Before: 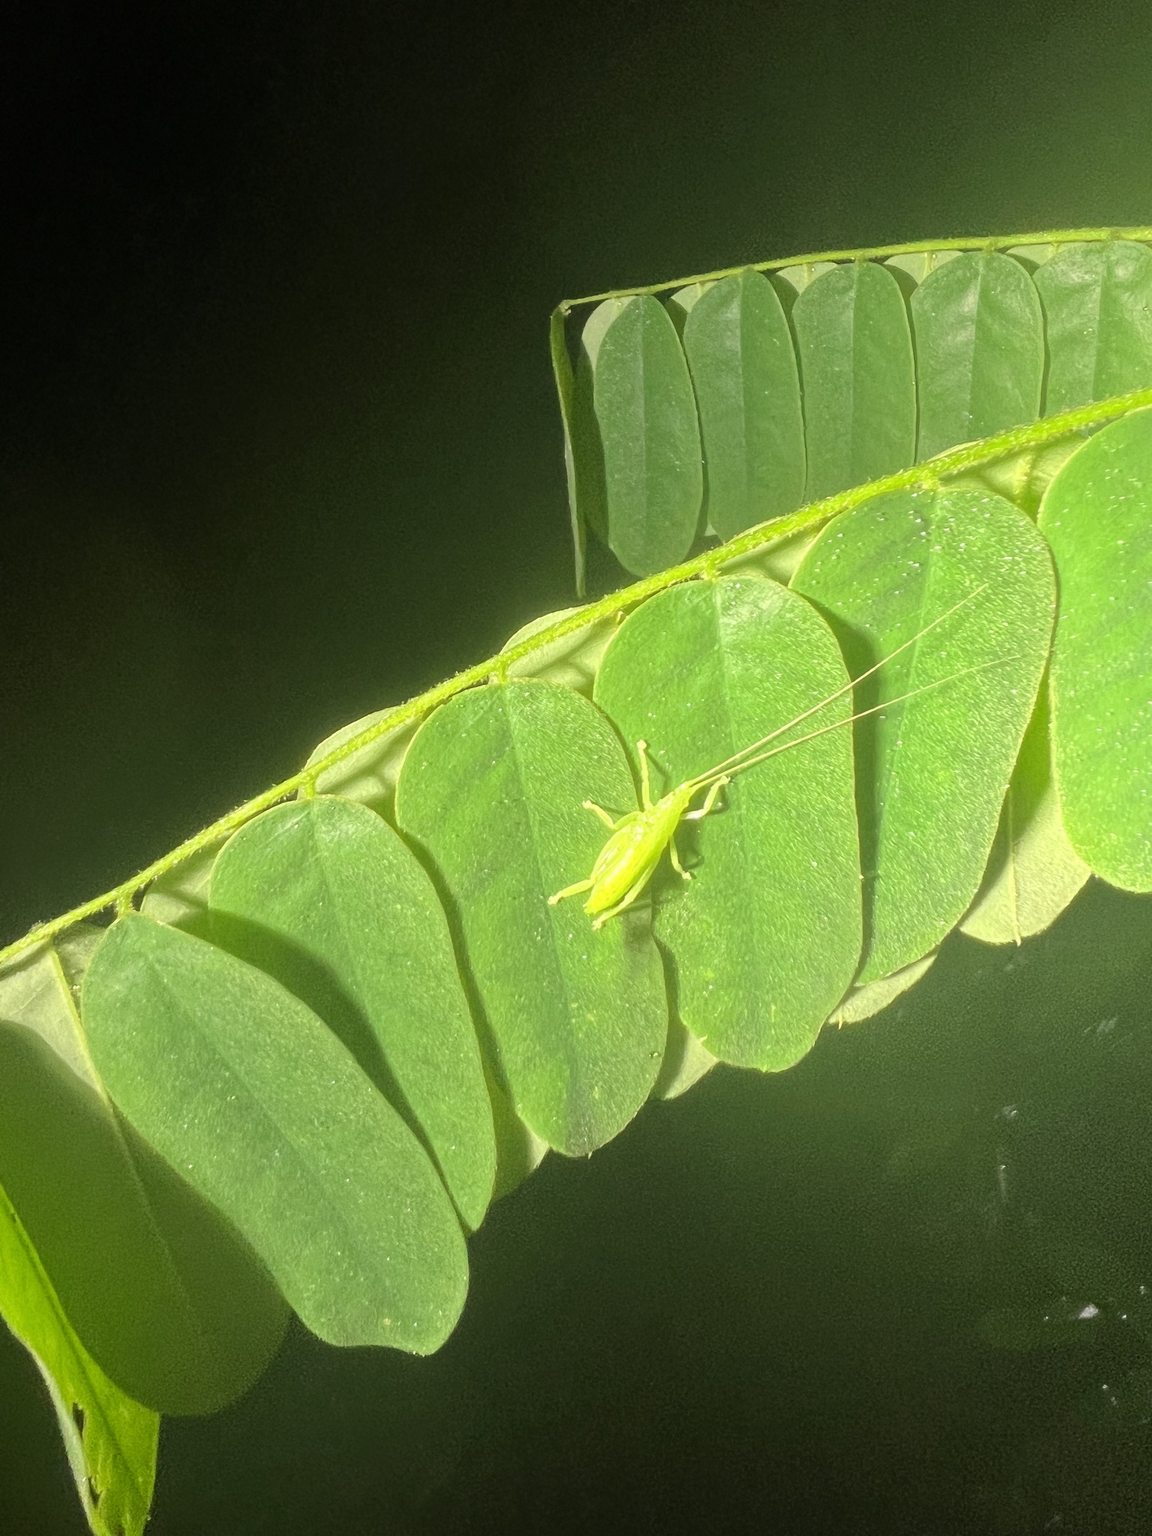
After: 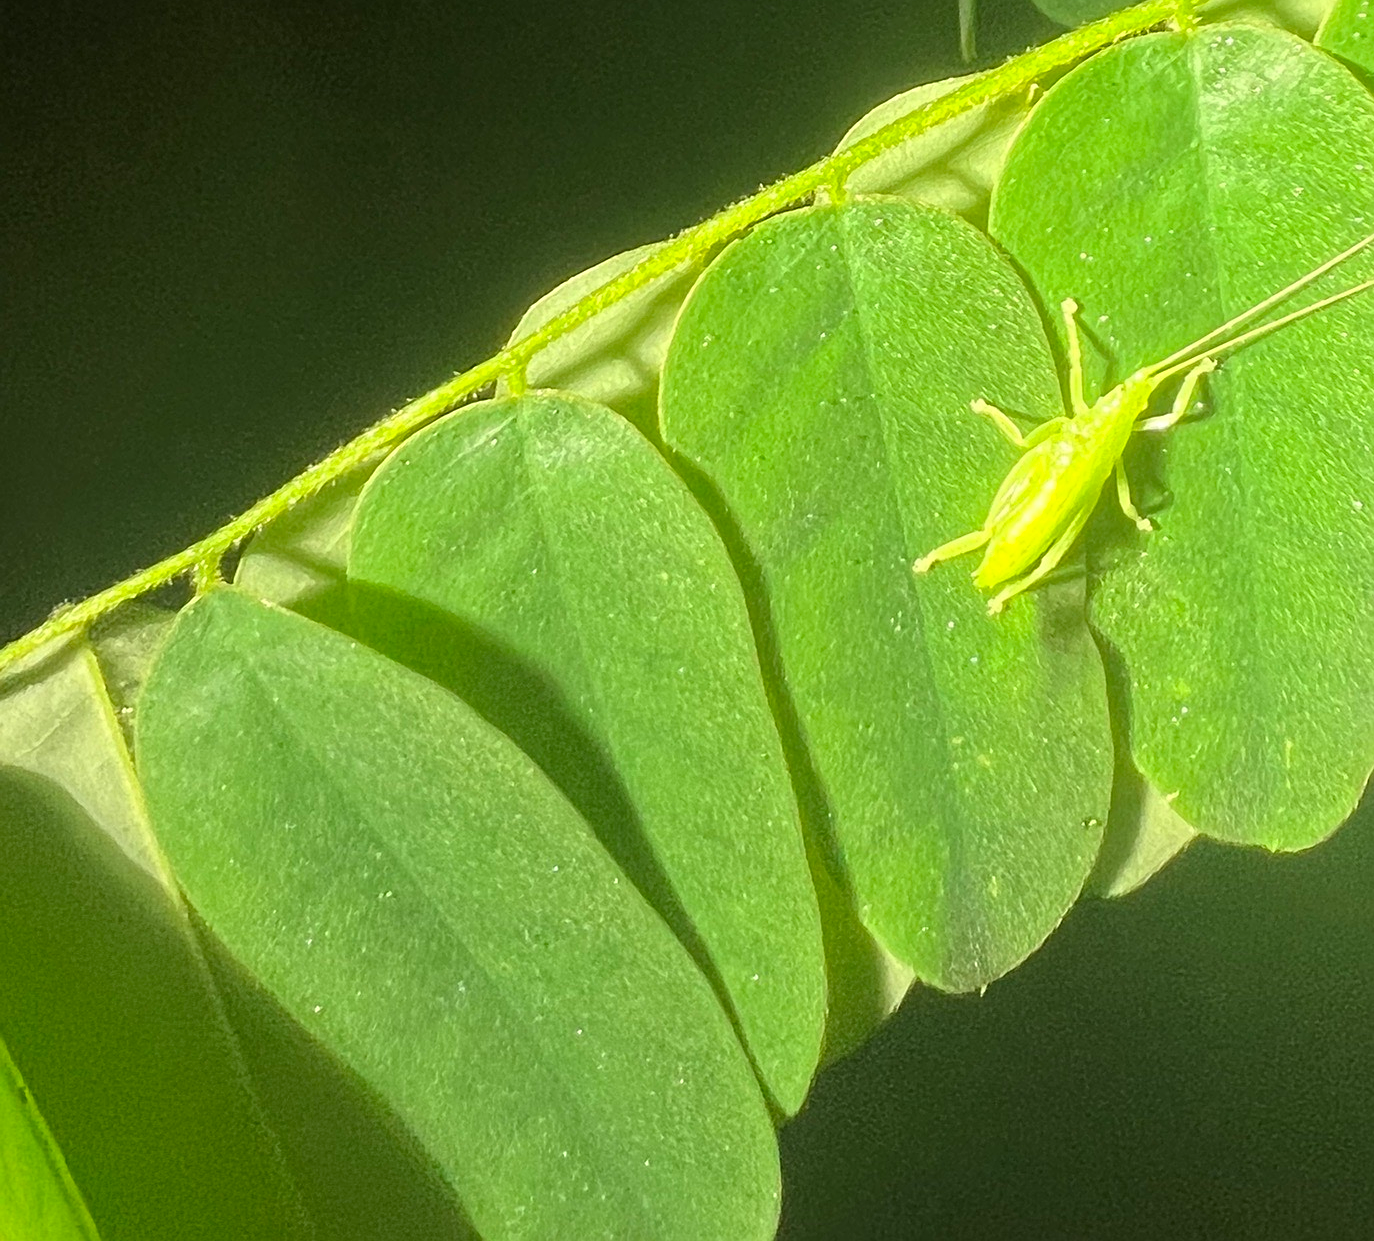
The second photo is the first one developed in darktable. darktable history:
sharpen: on, module defaults
crop: top 36.525%, right 28.39%, bottom 14.962%
